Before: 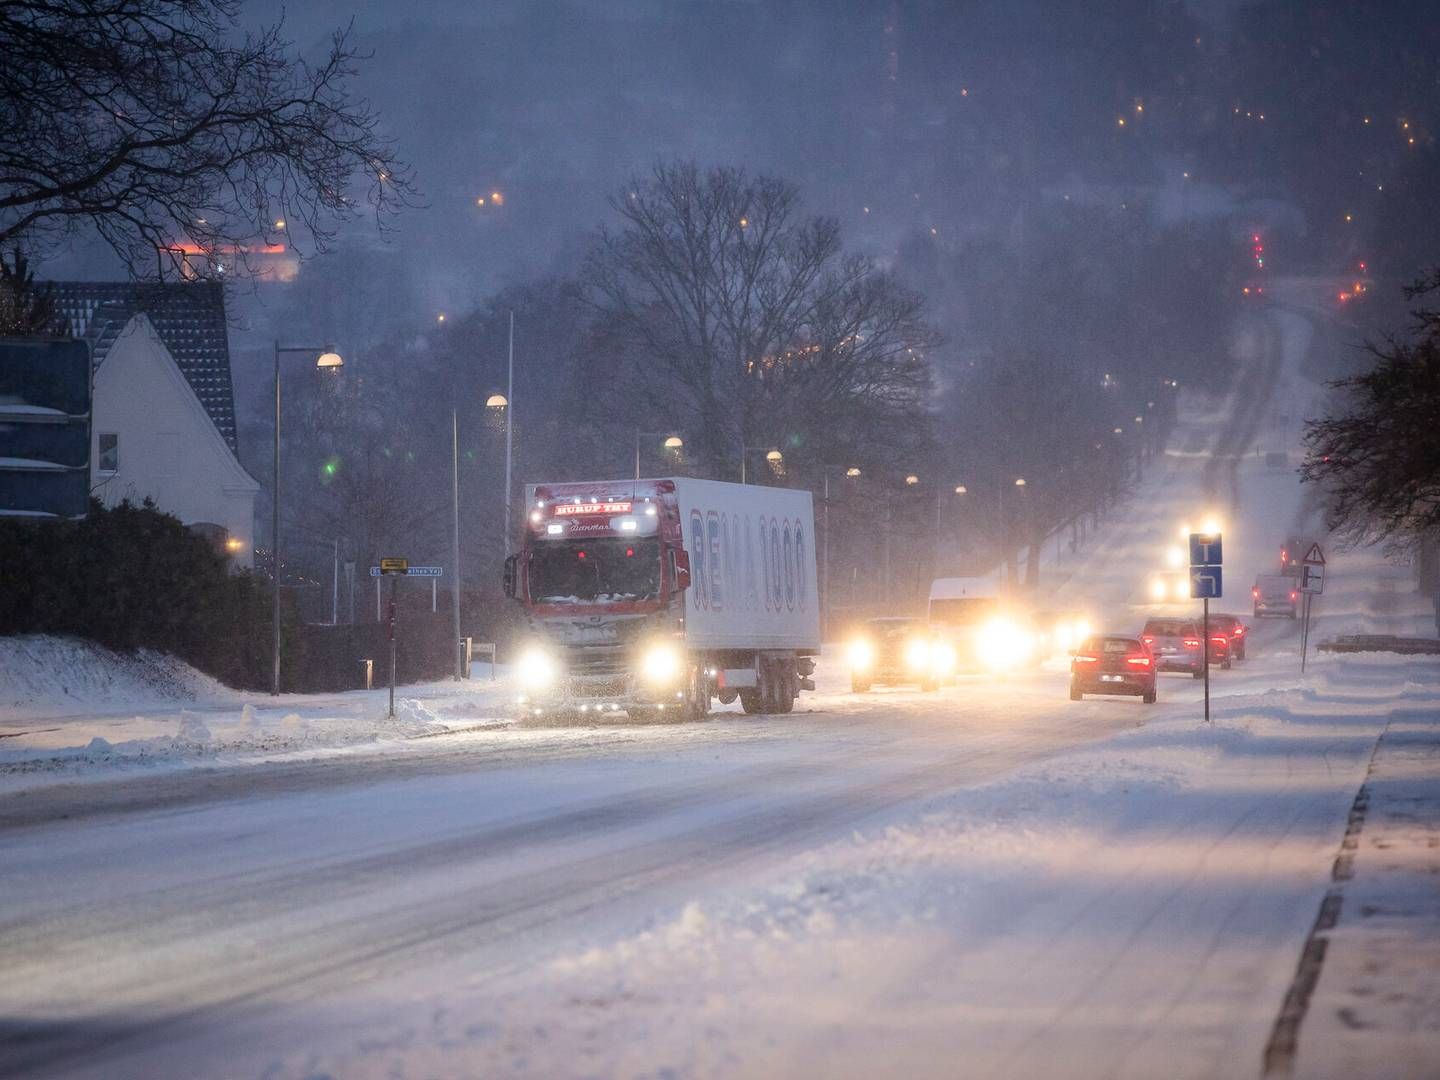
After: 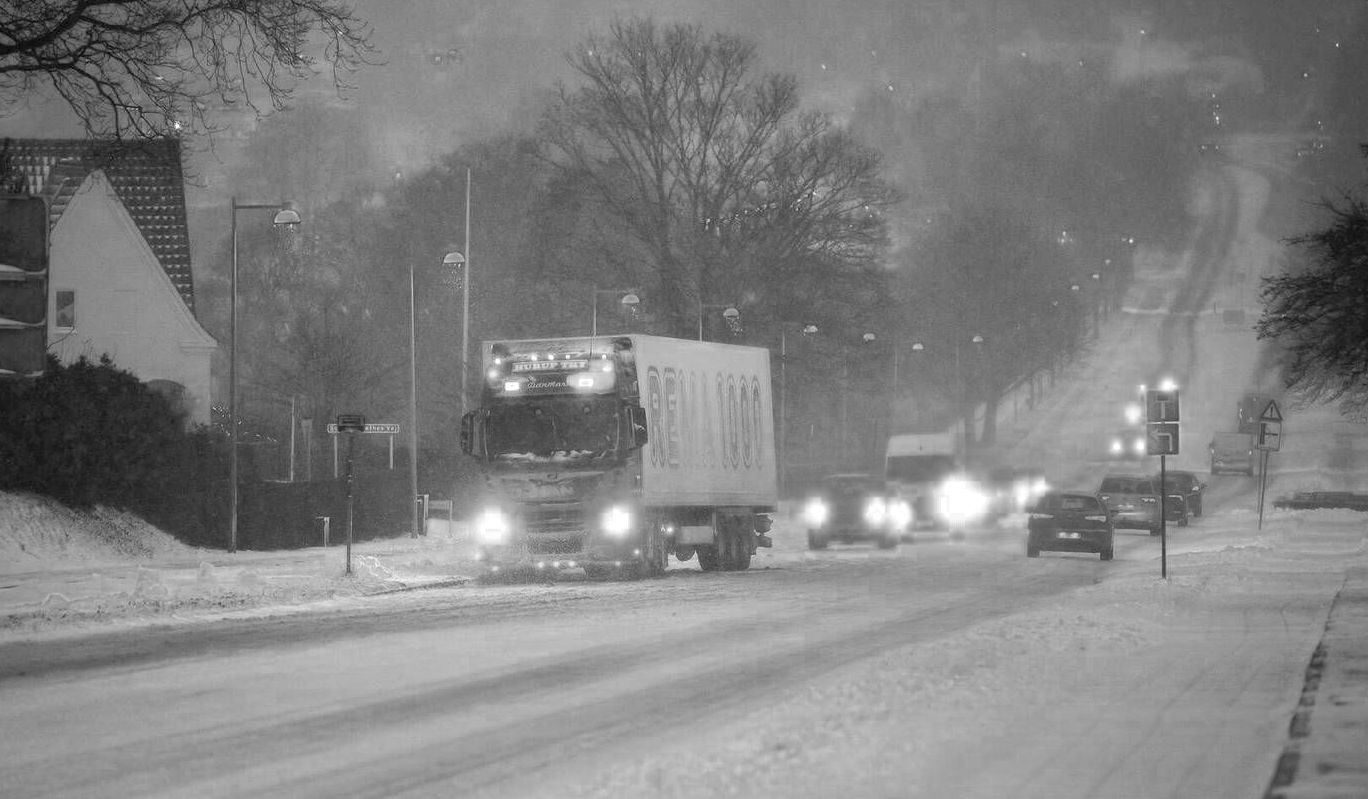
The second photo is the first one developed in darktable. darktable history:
crop and rotate: left 2.991%, top 13.302%, right 1.981%, bottom 12.636%
color zones: curves: ch0 [(0.287, 0.048) (0.493, 0.484) (0.737, 0.816)]; ch1 [(0, 0) (0.143, 0) (0.286, 0) (0.429, 0) (0.571, 0) (0.714, 0) (0.857, 0)]
shadows and highlights: on, module defaults
